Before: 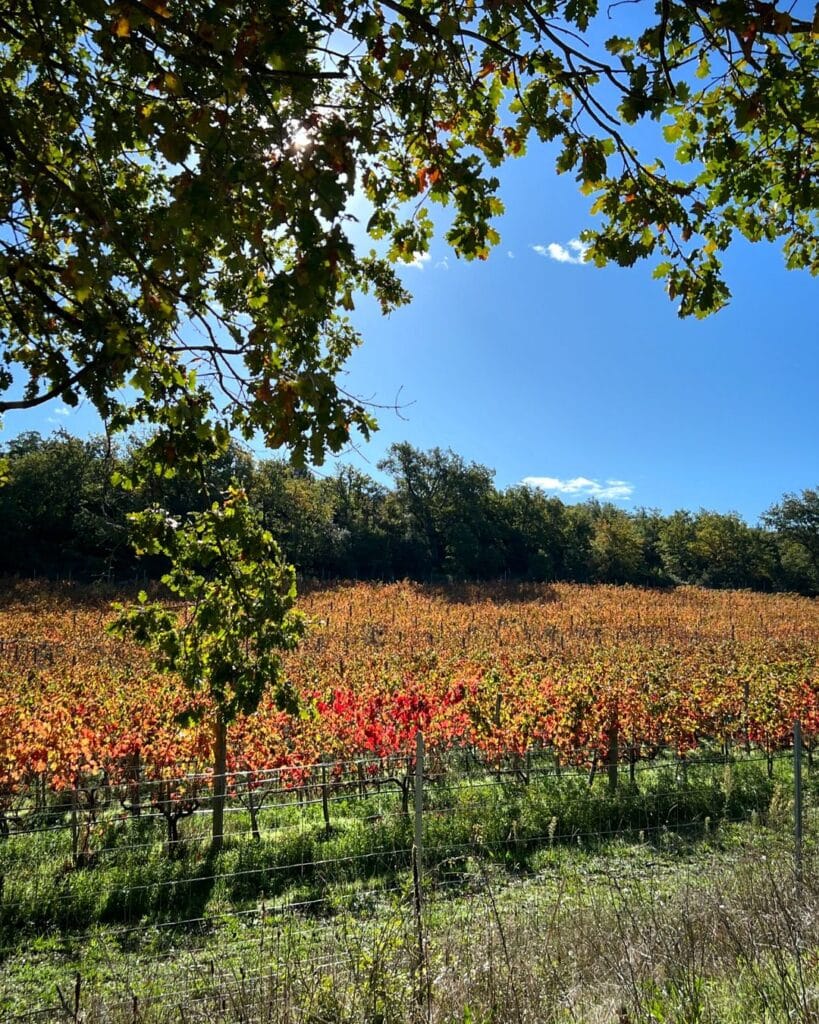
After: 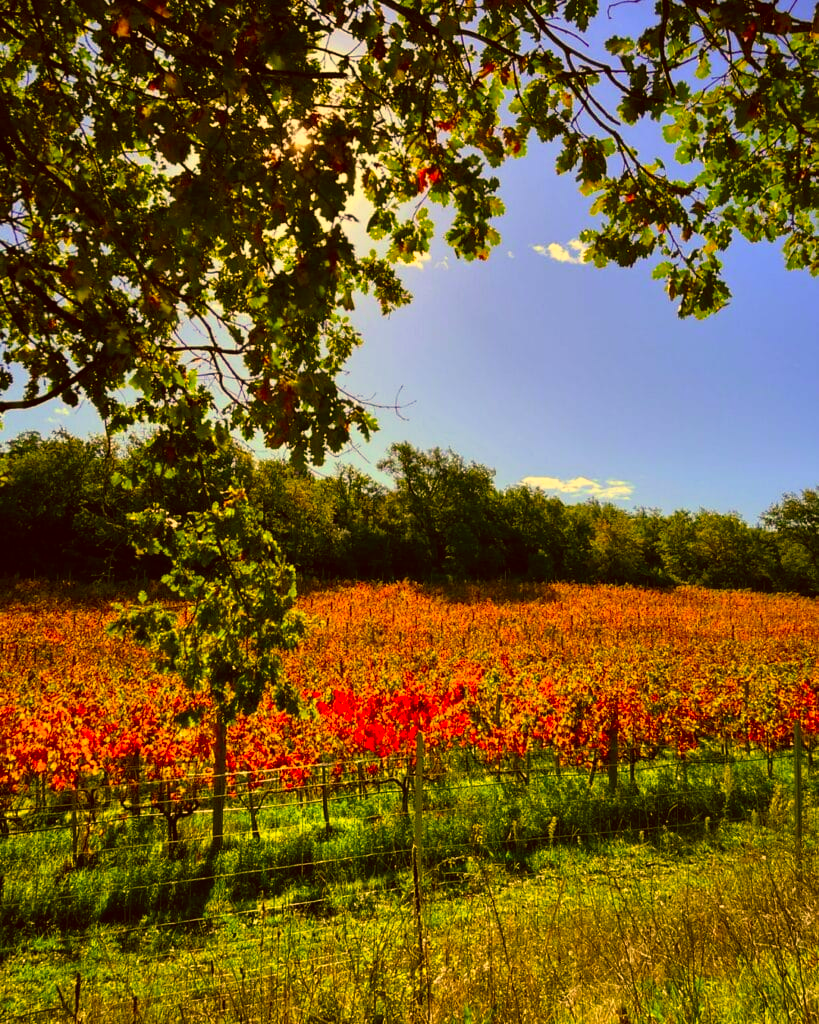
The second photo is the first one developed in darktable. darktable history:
color correction: highlights a* 10.43, highlights b* 29.95, shadows a* 2.64, shadows b* 17.69, saturation 1.72
